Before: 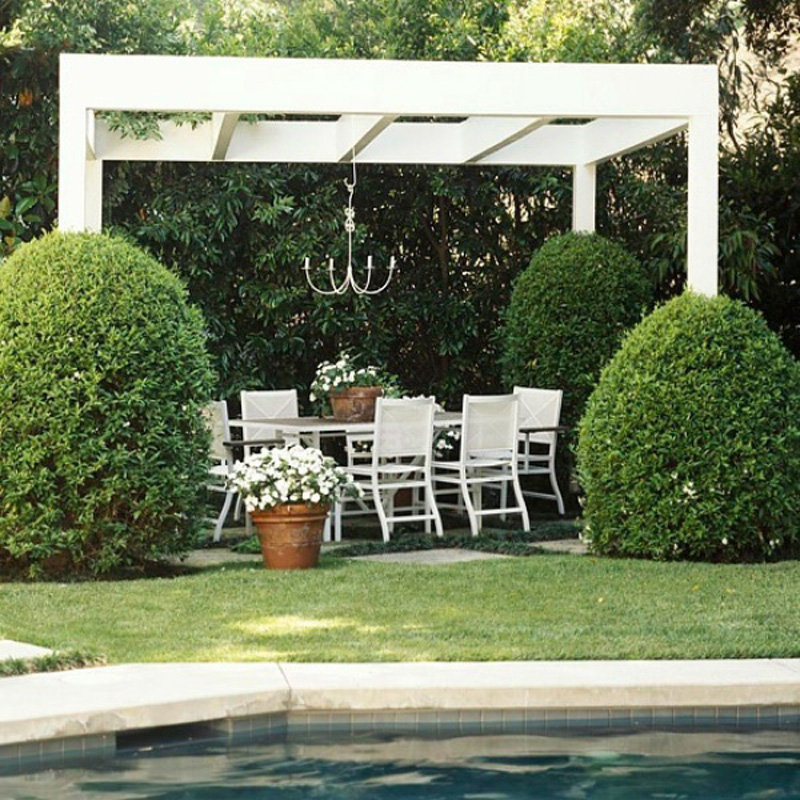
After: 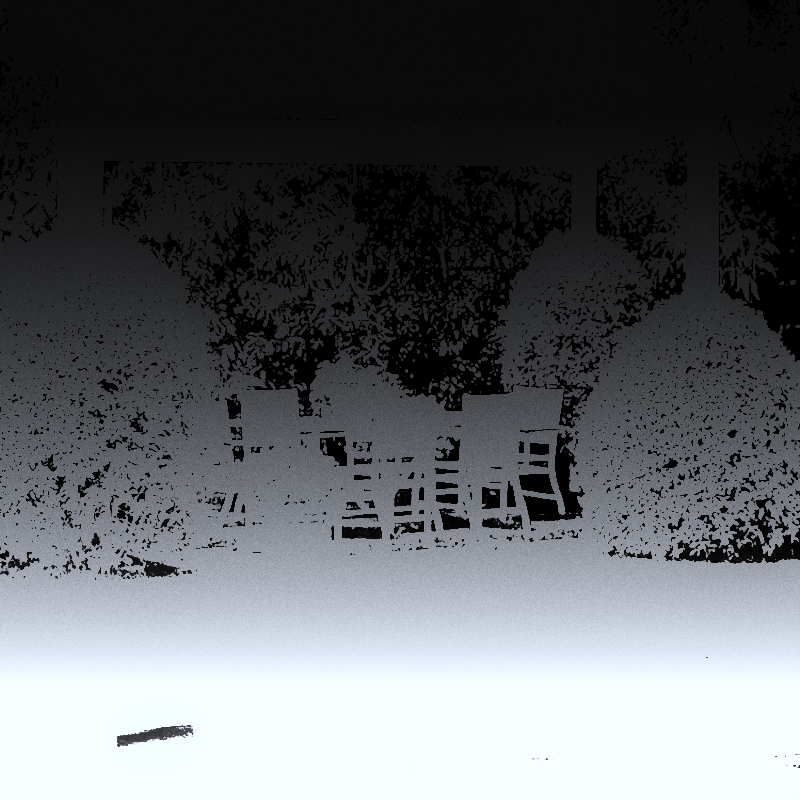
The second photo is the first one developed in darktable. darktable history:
monochrome: a 1.94, b -0.638
color correction "1": highlights a* -0.772, highlights b* -8.92
graduated density: density -3.9 EV
grain: on, module defaults
exposure: black level correction 0.1, exposure 3 EV
levels: mode automatic, black 8.58%, gray 59.42%, levels [0, 0.445, 1]
tone curve: color space Lab, linked channels
white balance: red 8, blue 8
highlight reconstruction: method clip highlights, clipping threshold 0
contrast brightness saturation: contrast -0.99, brightness -0.17, saturation 0.75 | blend: blend mode normal, opacity 100%; mask: uniform (no mask)
